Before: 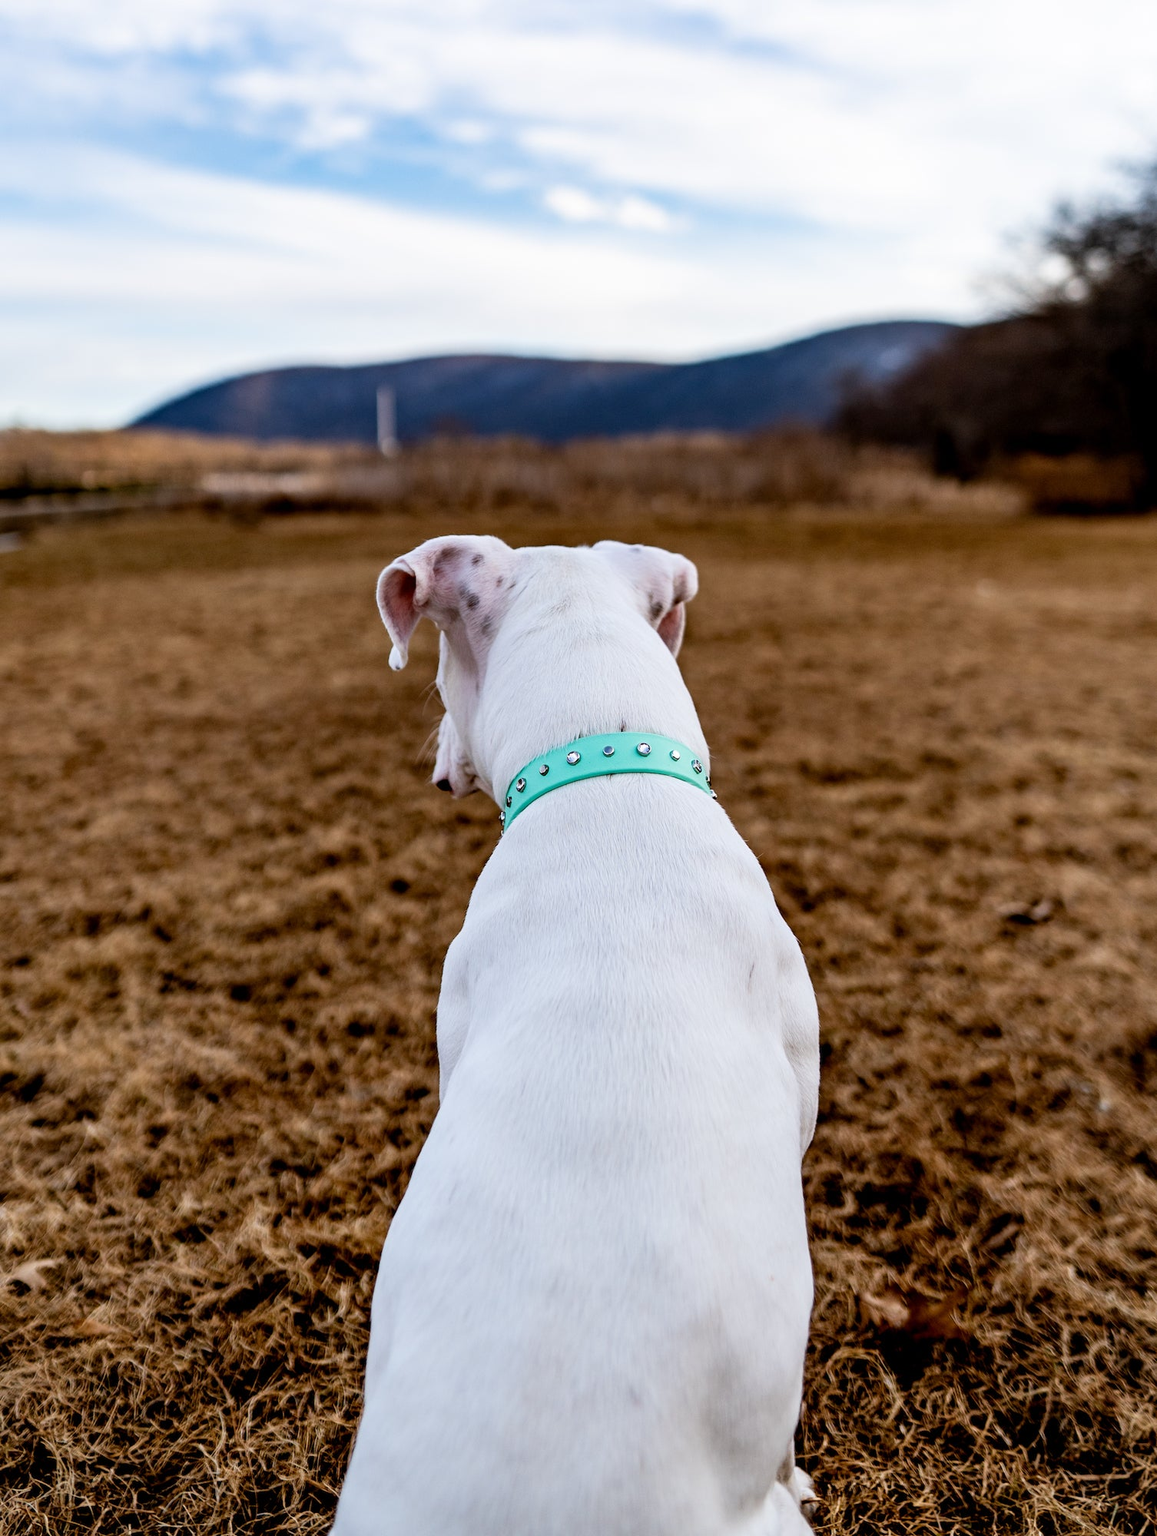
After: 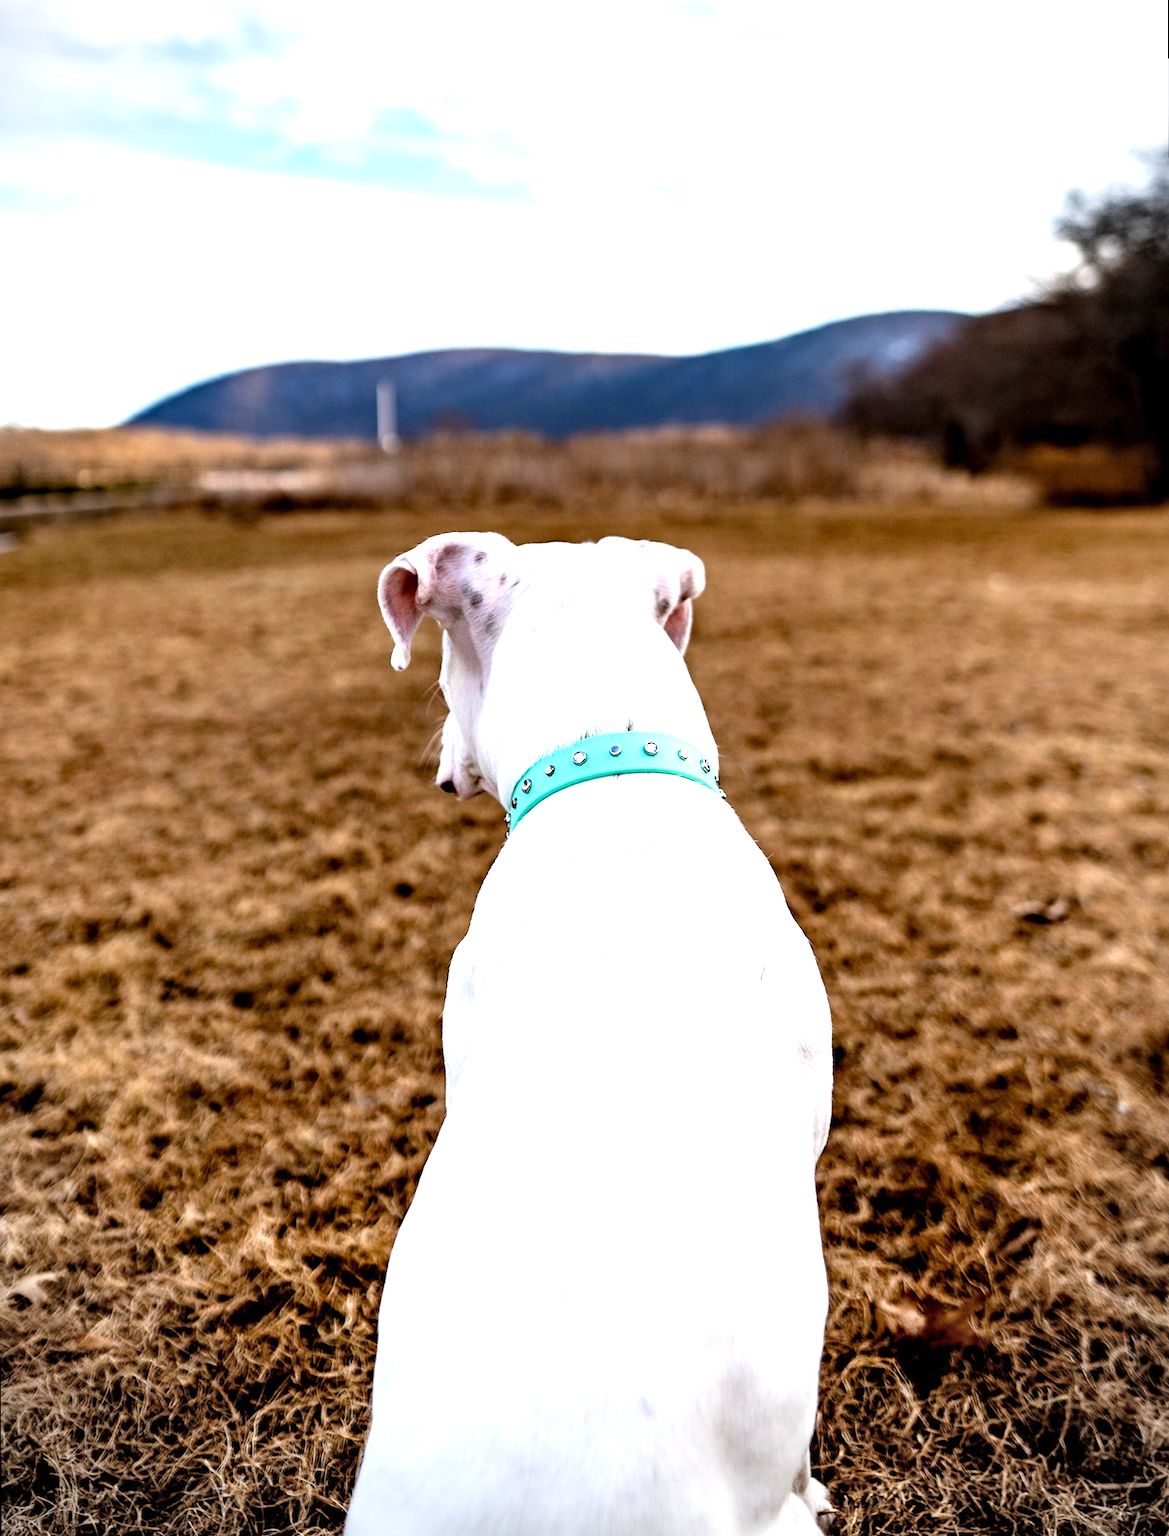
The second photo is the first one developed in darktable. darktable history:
vignetting: on, module defaults
rotate and perspective: rotation -0.45°, automatic cropping original format, crop left 0.008, crop right 0.992, crop top 0.012, crop bottom 0.988
exposure: exposure 1 EV, compensate highlight preservation false
